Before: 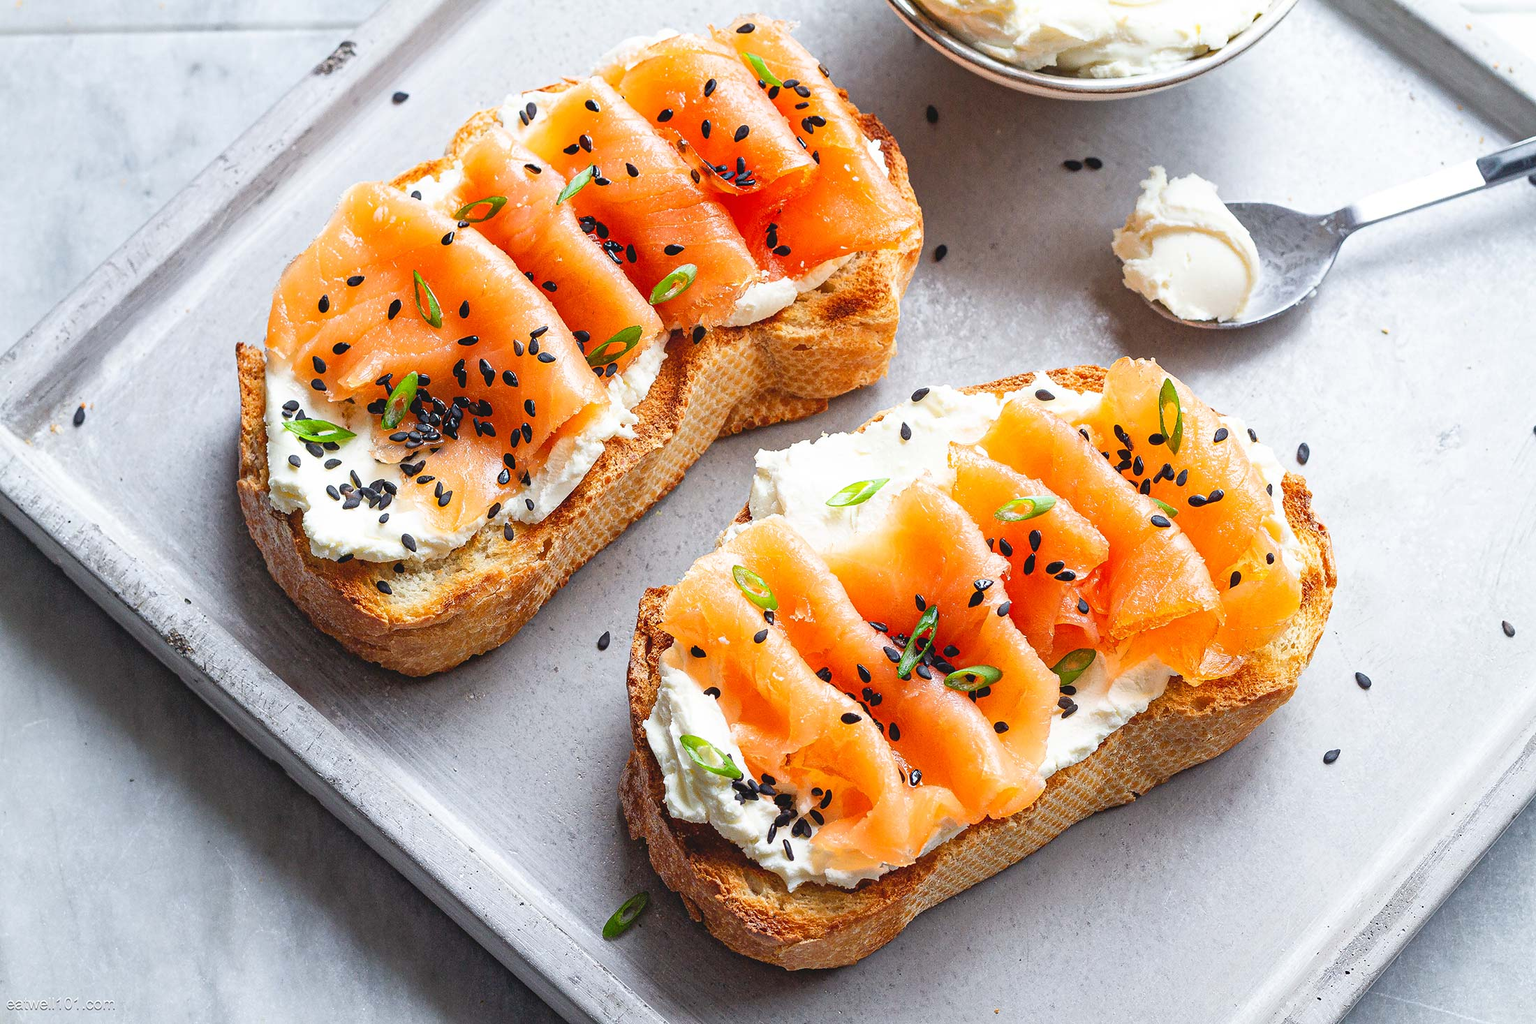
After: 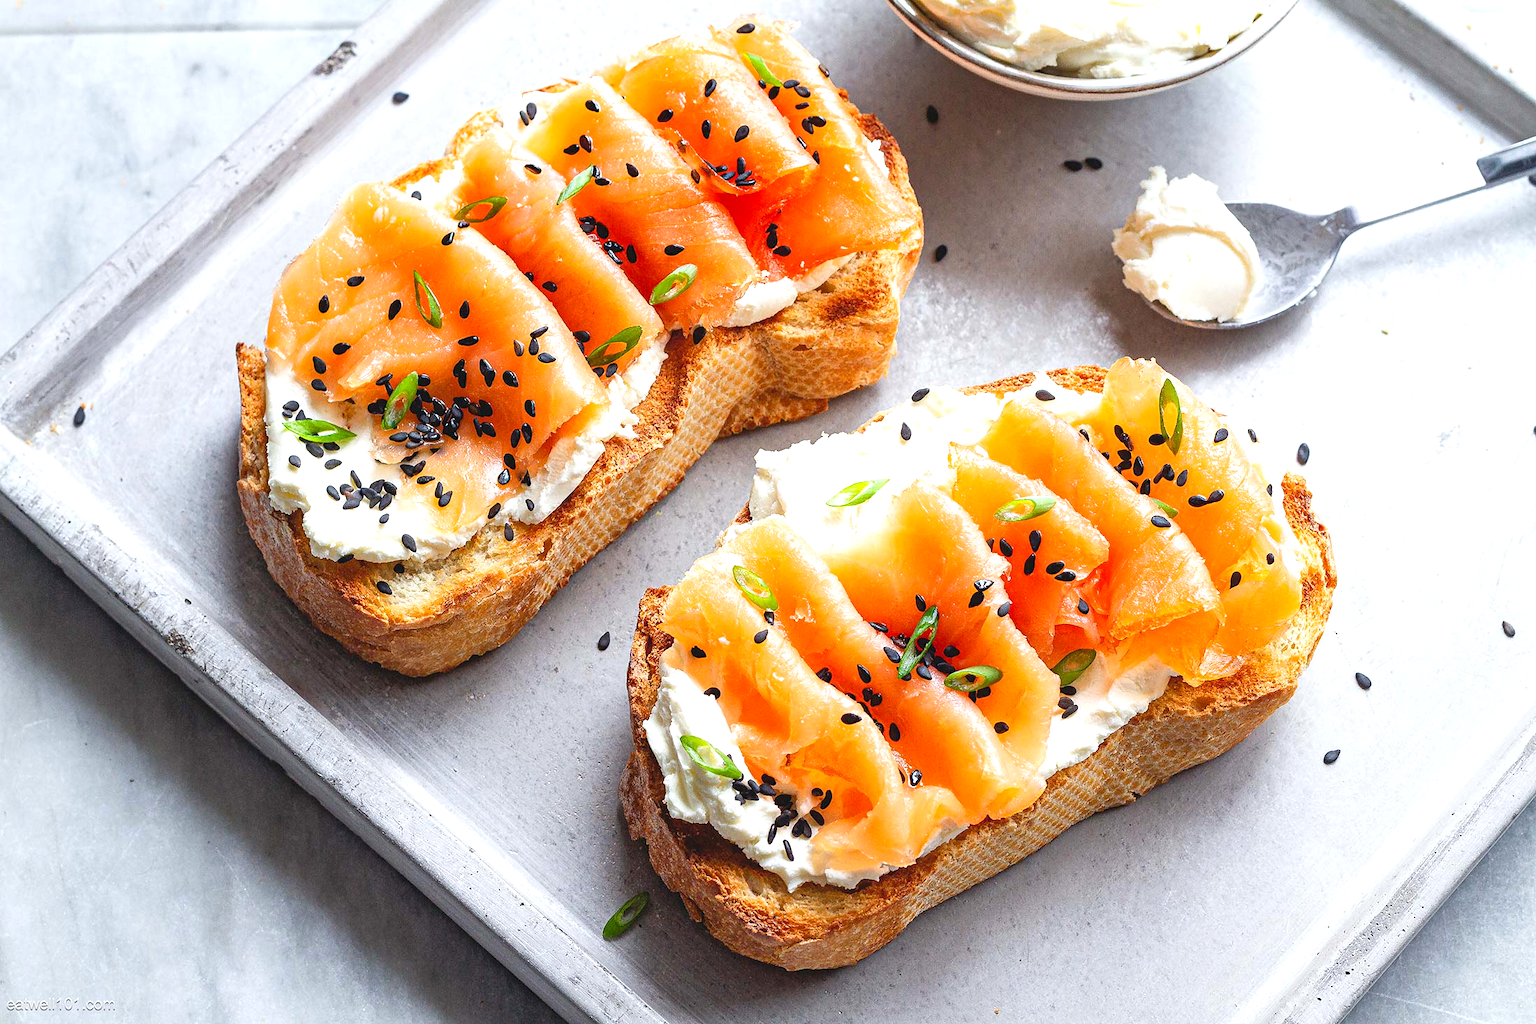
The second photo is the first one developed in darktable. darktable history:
exposure: black level correction 0.001, exposure 0.3 EV, compensate highlight preservation false
